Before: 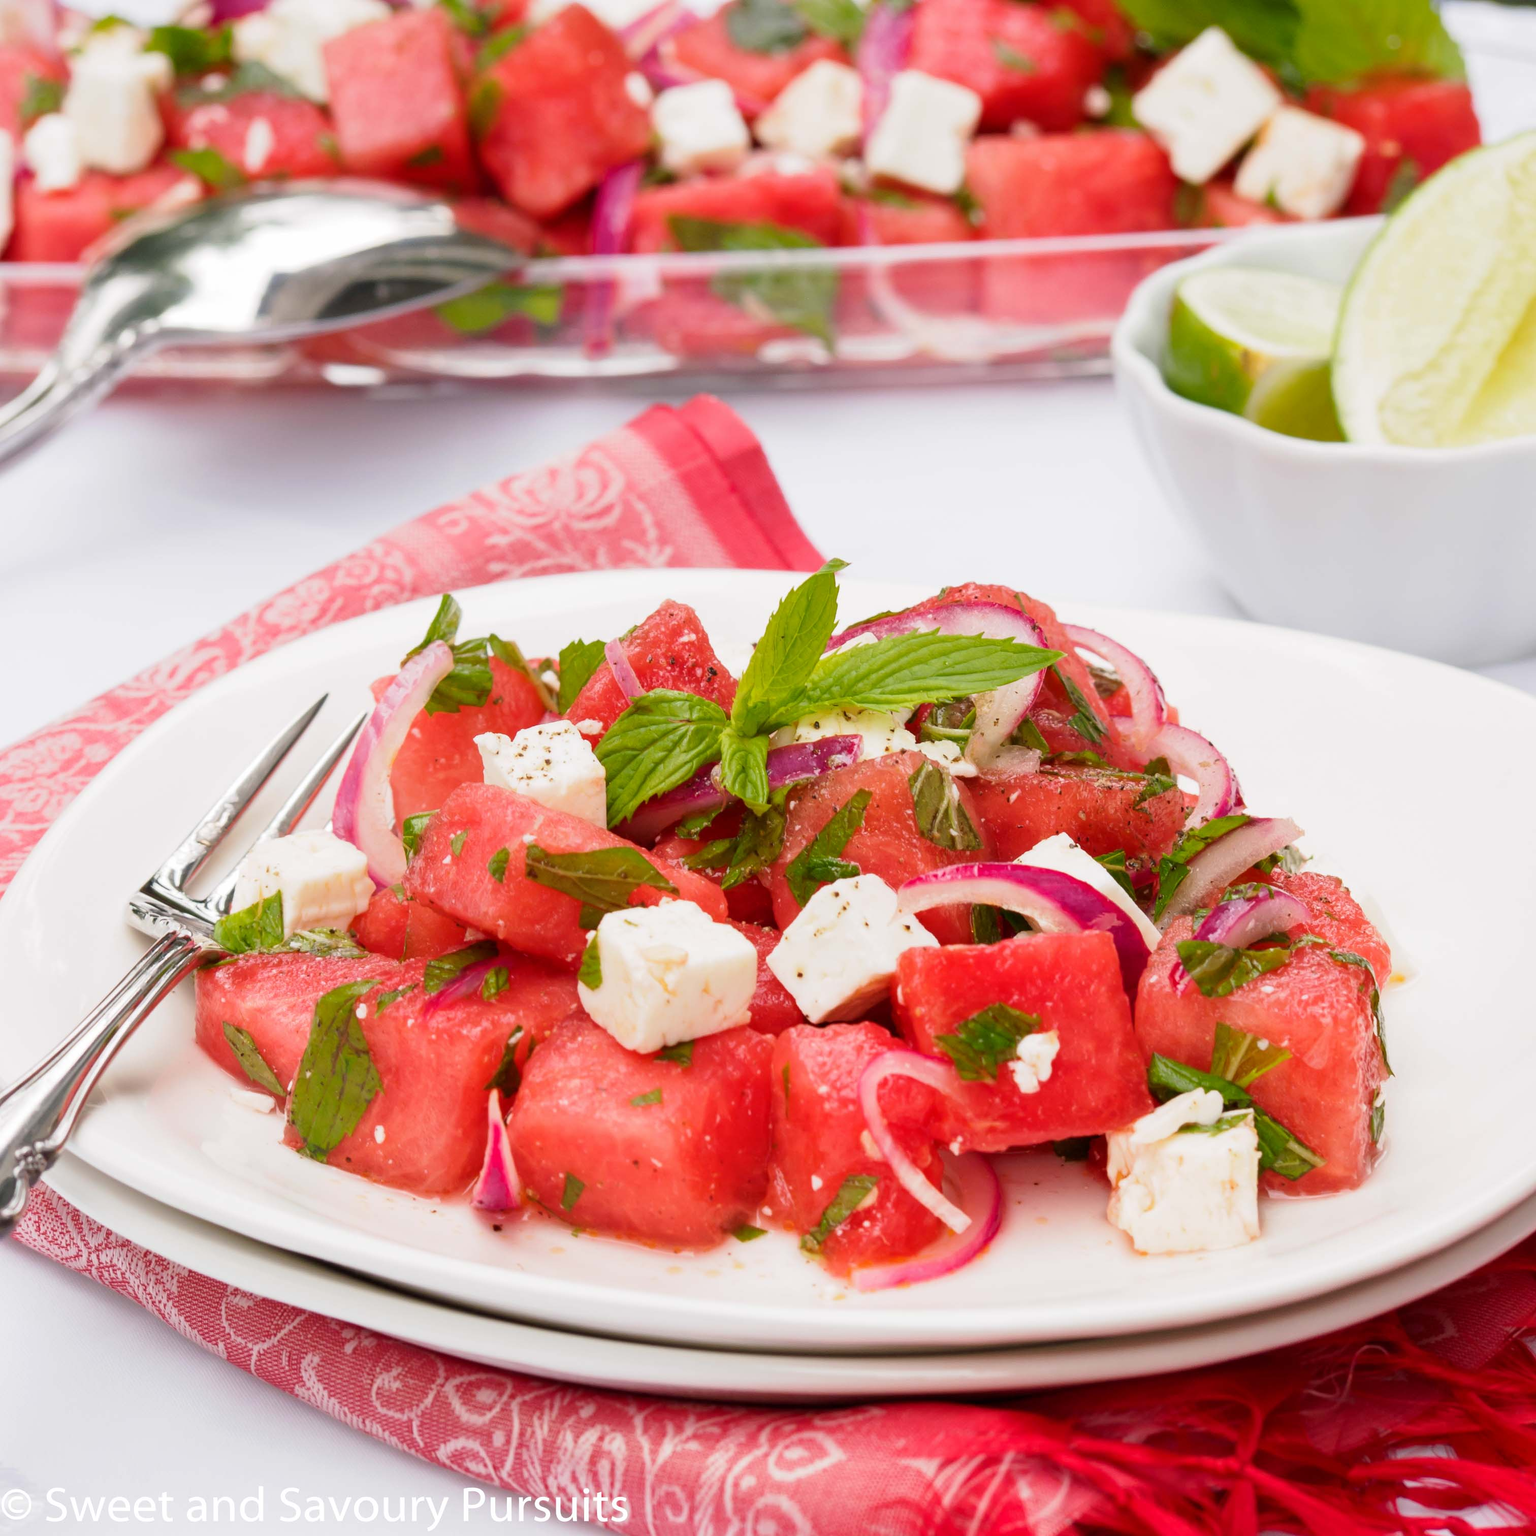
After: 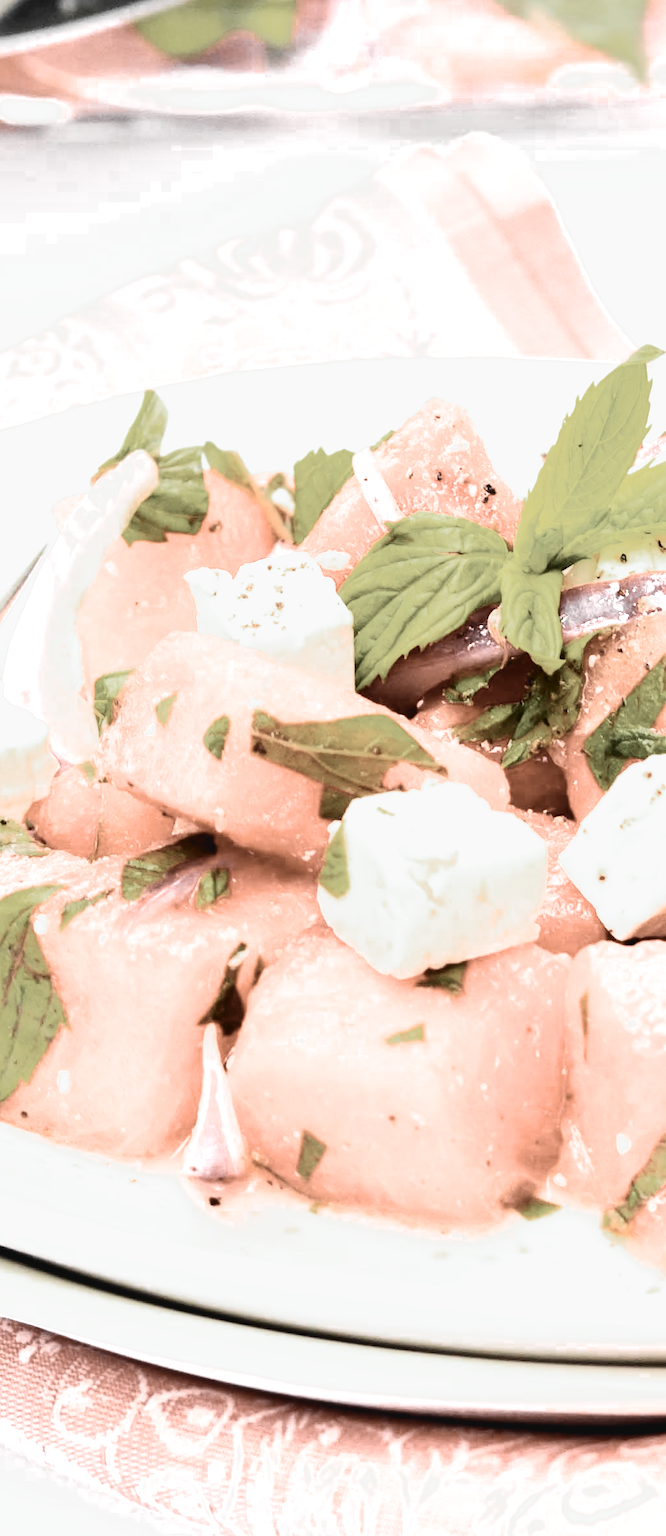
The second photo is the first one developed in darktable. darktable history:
color correction: highlights a* -2.51, highlights b* 2.52
contrast brightness saturation: contrast 0.155, brightness 0.043
exposure: exposure 0.771 EV, compensate highlight preservation false
crop and rotate: left 21.492%, top 18.843%, right 44.582%, bottom 2.992%
tone curve: curves: ch0 [(0, 0.036) (0.037, 0.042) (0.184, 0.146) (0.438, 0.521) (0.54, 0.668) (0.698, 0.835) (0.856, 0.92) (1, 0.98)]; ch1 [(0, 0) (0.393, 0.415) (0.447, 0.448) (0.482, 0.459) (0.509, 0.496) (0.527, 0.525) (0.571, 0.602) (0.619, 0.671) (0.715, 0.729) (1, 1)]; ch2 [(0, 0) (0.369, 0.388) (0.449, 0.454) (0.499, 0.5) (0.521, 0.517) (0.53, 0.544) (0.561, 0.607) (0.674, 0.735) (1, 1)], color space Lab, independent channels, preserve colors none
filmic rgb: black relative exposure -4.91 EV, white relative exposure 2.83 EV, hardness 3.7
color zones: curves: ch0 [(0, 0.613) (0.01, 0.613) (0.245, 0.448) (0.498, 0.529) (0.642, 0.665) (0.879, 0.777) (0.99, 0.613)]; ch1 [(0, 0.035) (0.121, 0.189) (0.259, 0.197) (0.415, 0.061) (0.589, 0.022) (0.732, 0.022) (0.857, 0.026) (0.991, 0.053)]
